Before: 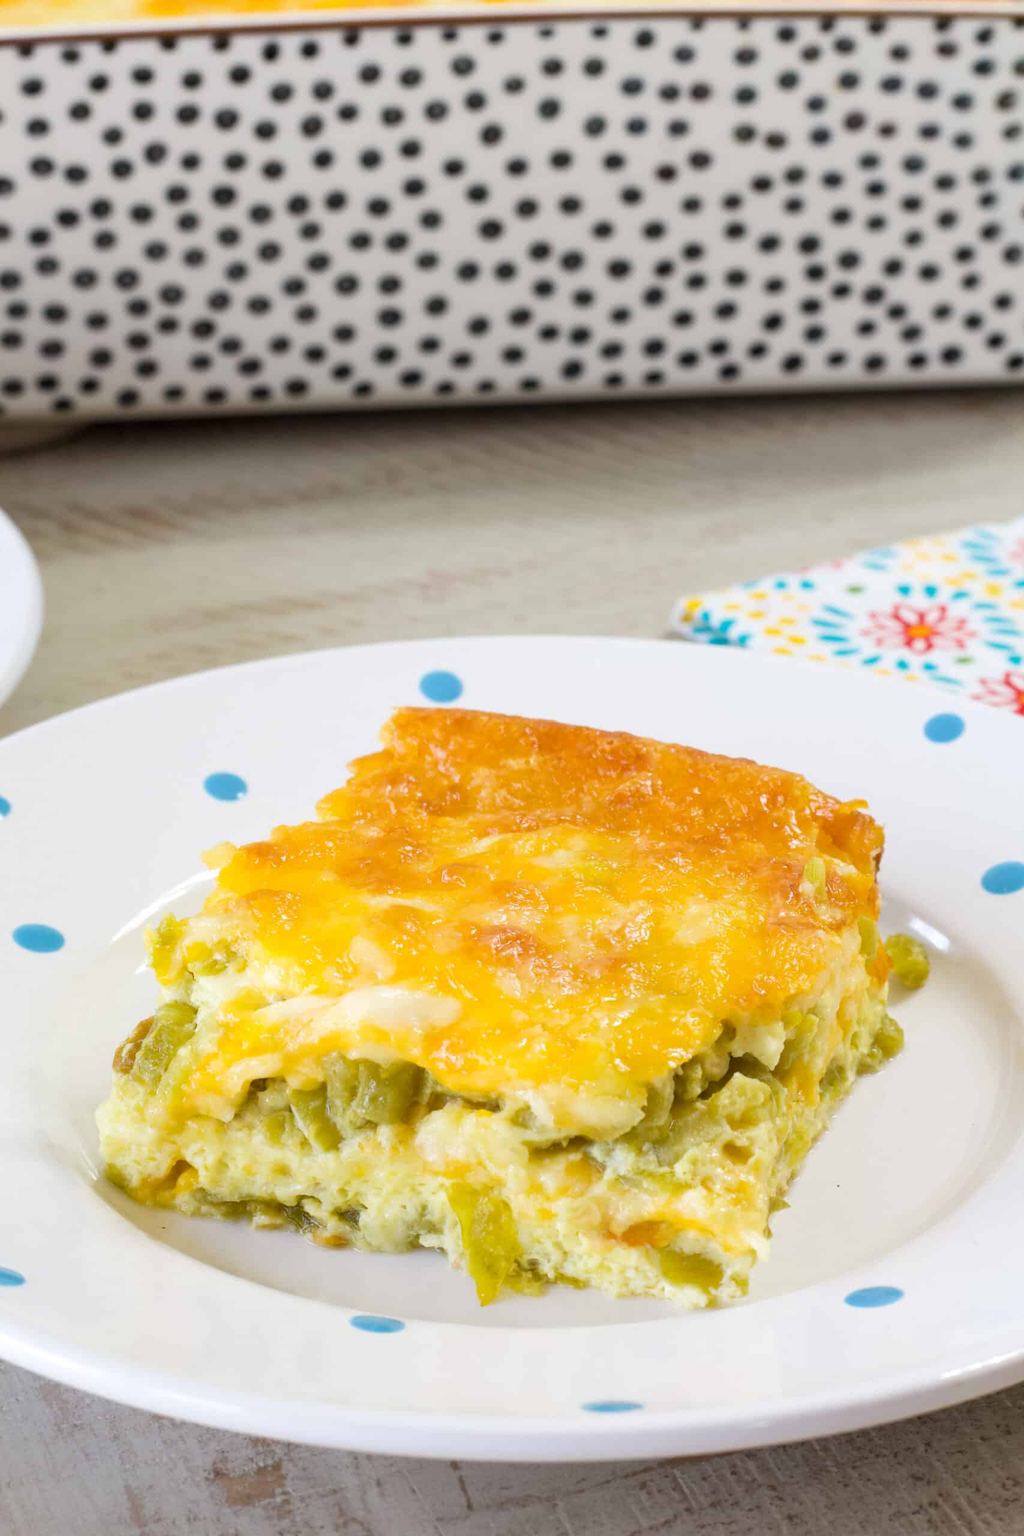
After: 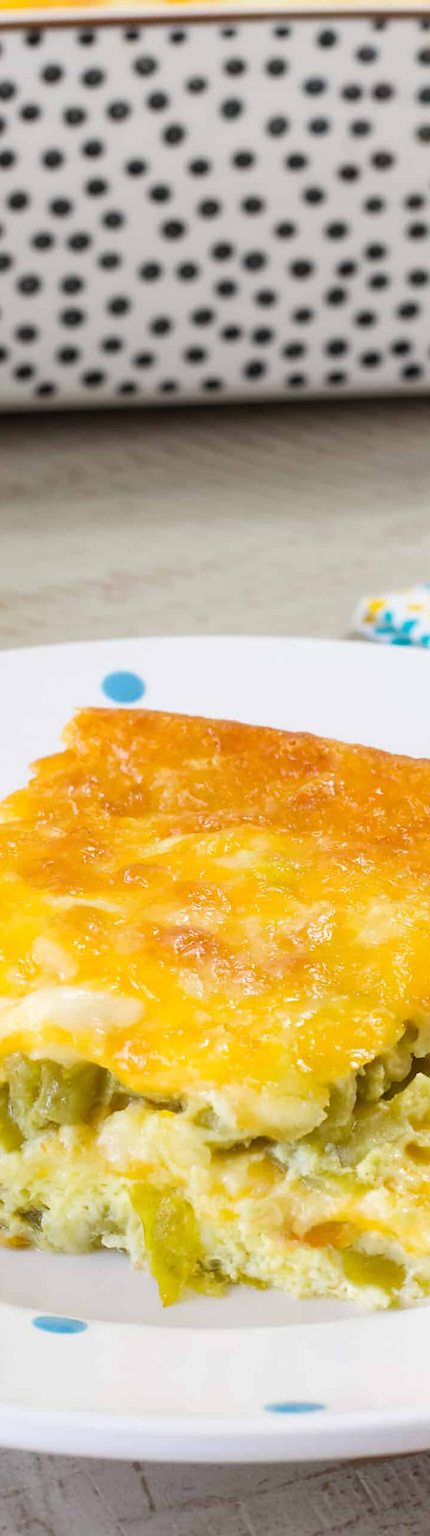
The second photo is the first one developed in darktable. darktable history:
crop: left 31.082%, right 26.906%
sharpen: radius 1.891, amount 0.4, threshold 1.544
